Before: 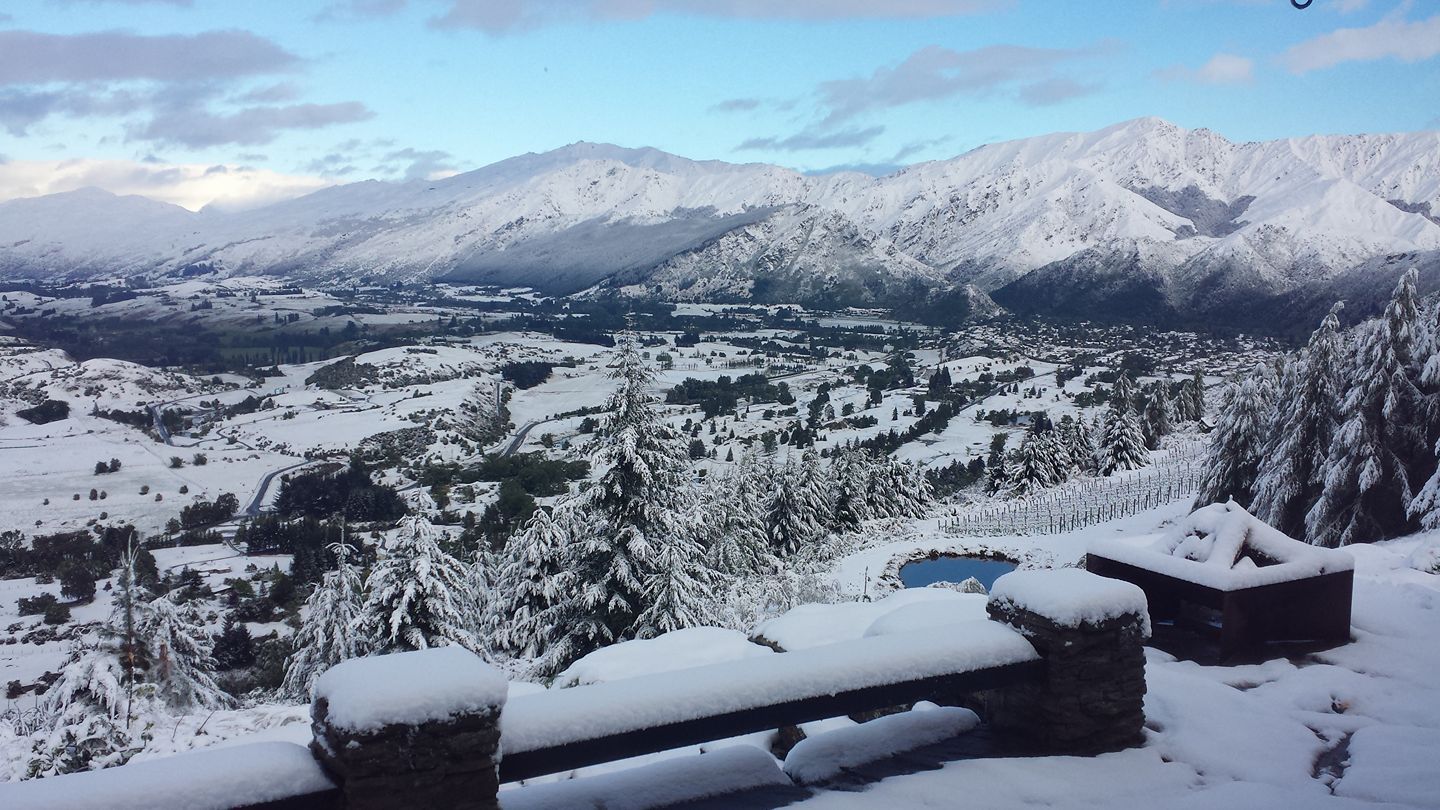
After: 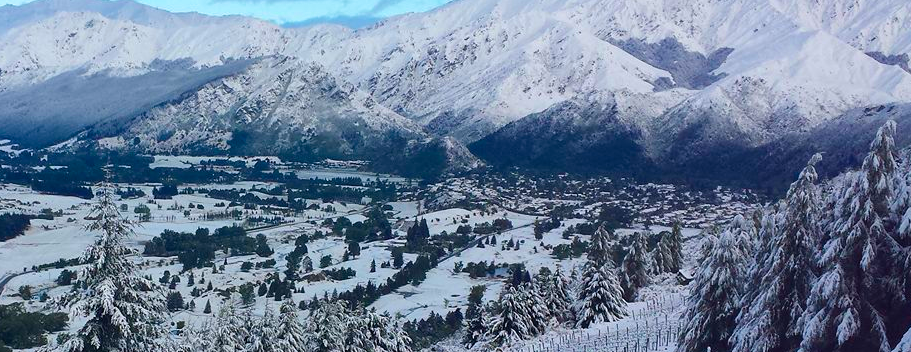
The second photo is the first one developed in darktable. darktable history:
crop: left 36.295%, top 18.298%, right 0.432%, bottom 38.186%
velvia: strength 51.12%, mid-tones bias 0.508
